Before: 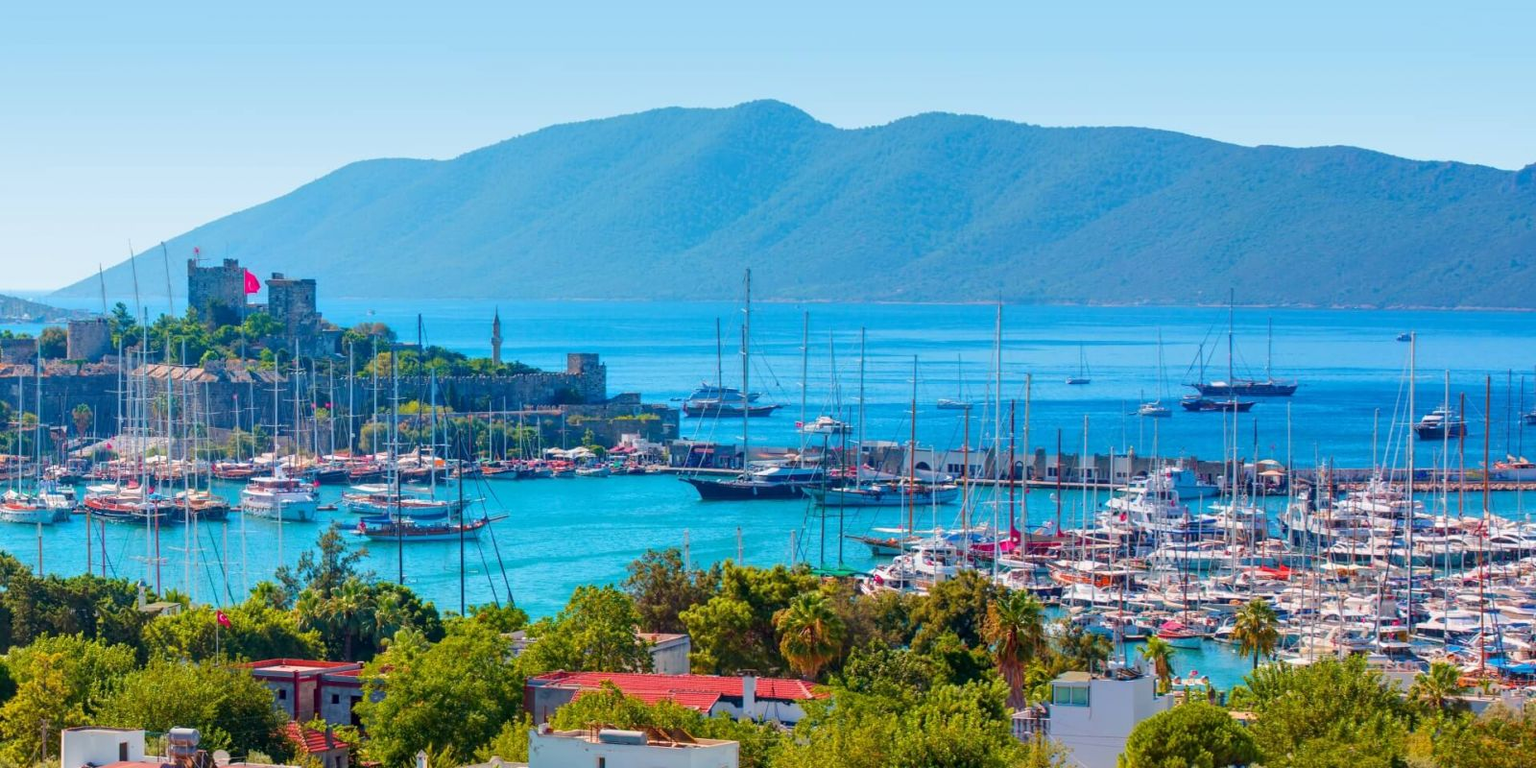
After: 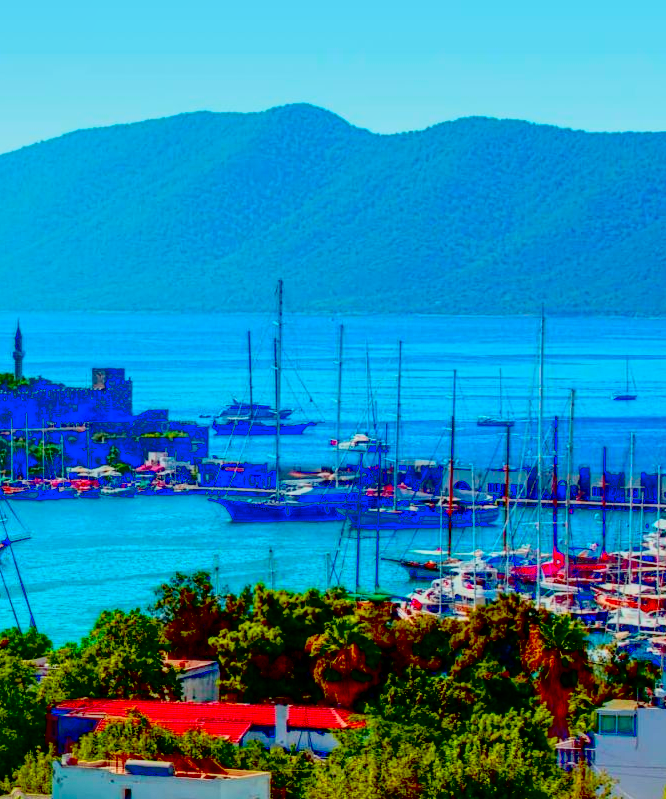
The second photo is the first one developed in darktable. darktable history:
tone curve: curves: ch0 [(0, 0) (0.091, 0.074) (0.184, 0.168) (0.491, 0.519) (0.748, 0.765) (1, 0.919)]; ch1 [(0, 0) (0.179, 0.173) (0.322, 0.32) (0.424, 0.424) (0.502, 0.504) (0.56, 0.578) (0.631, 0.667) (0.777, 0.806) (1, 1)]; ch2 [(0, 0) (0.434, 0.447) (0.483, 0.487) (0.547, 0.564) (0.676, 0.673) (1, 1)], color space Lab, independent channels, preserve colors none
exposure: black level correction 0.1, exposure -0.092 EV, compensate highlight preservation false
local contrast: on, module defaults
color correction: highlights a* -7.33, highlights b* 1.26, shadows a* -3.55, saturation 1.4
crop: left 31.229%, right 27.105%
